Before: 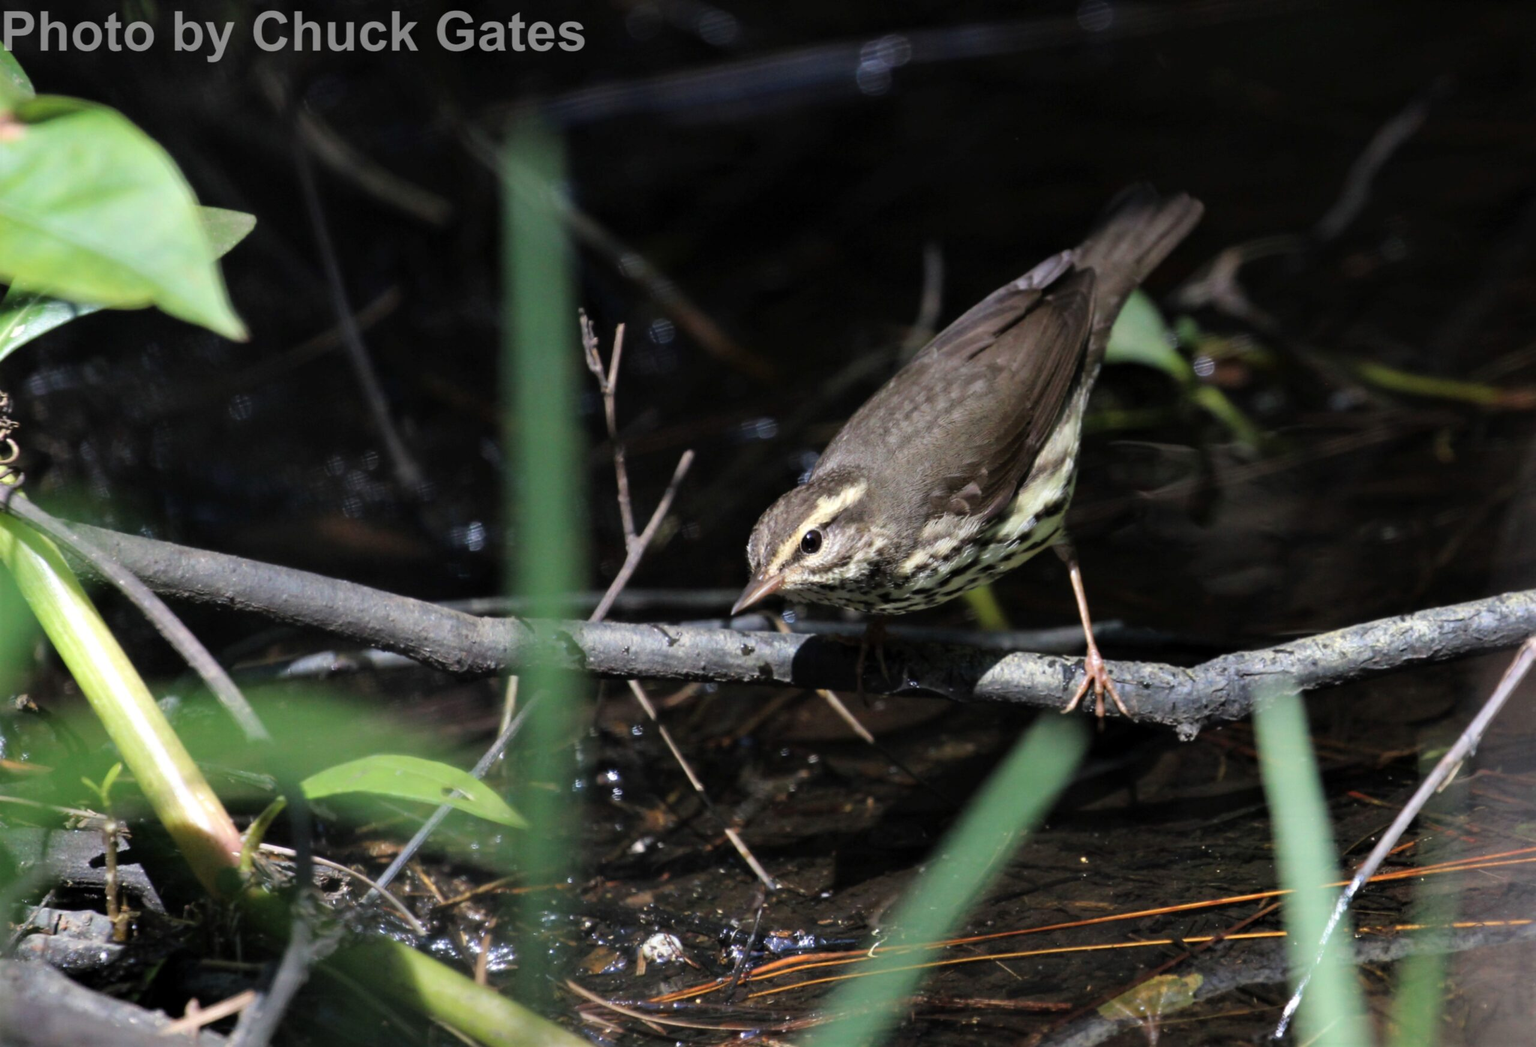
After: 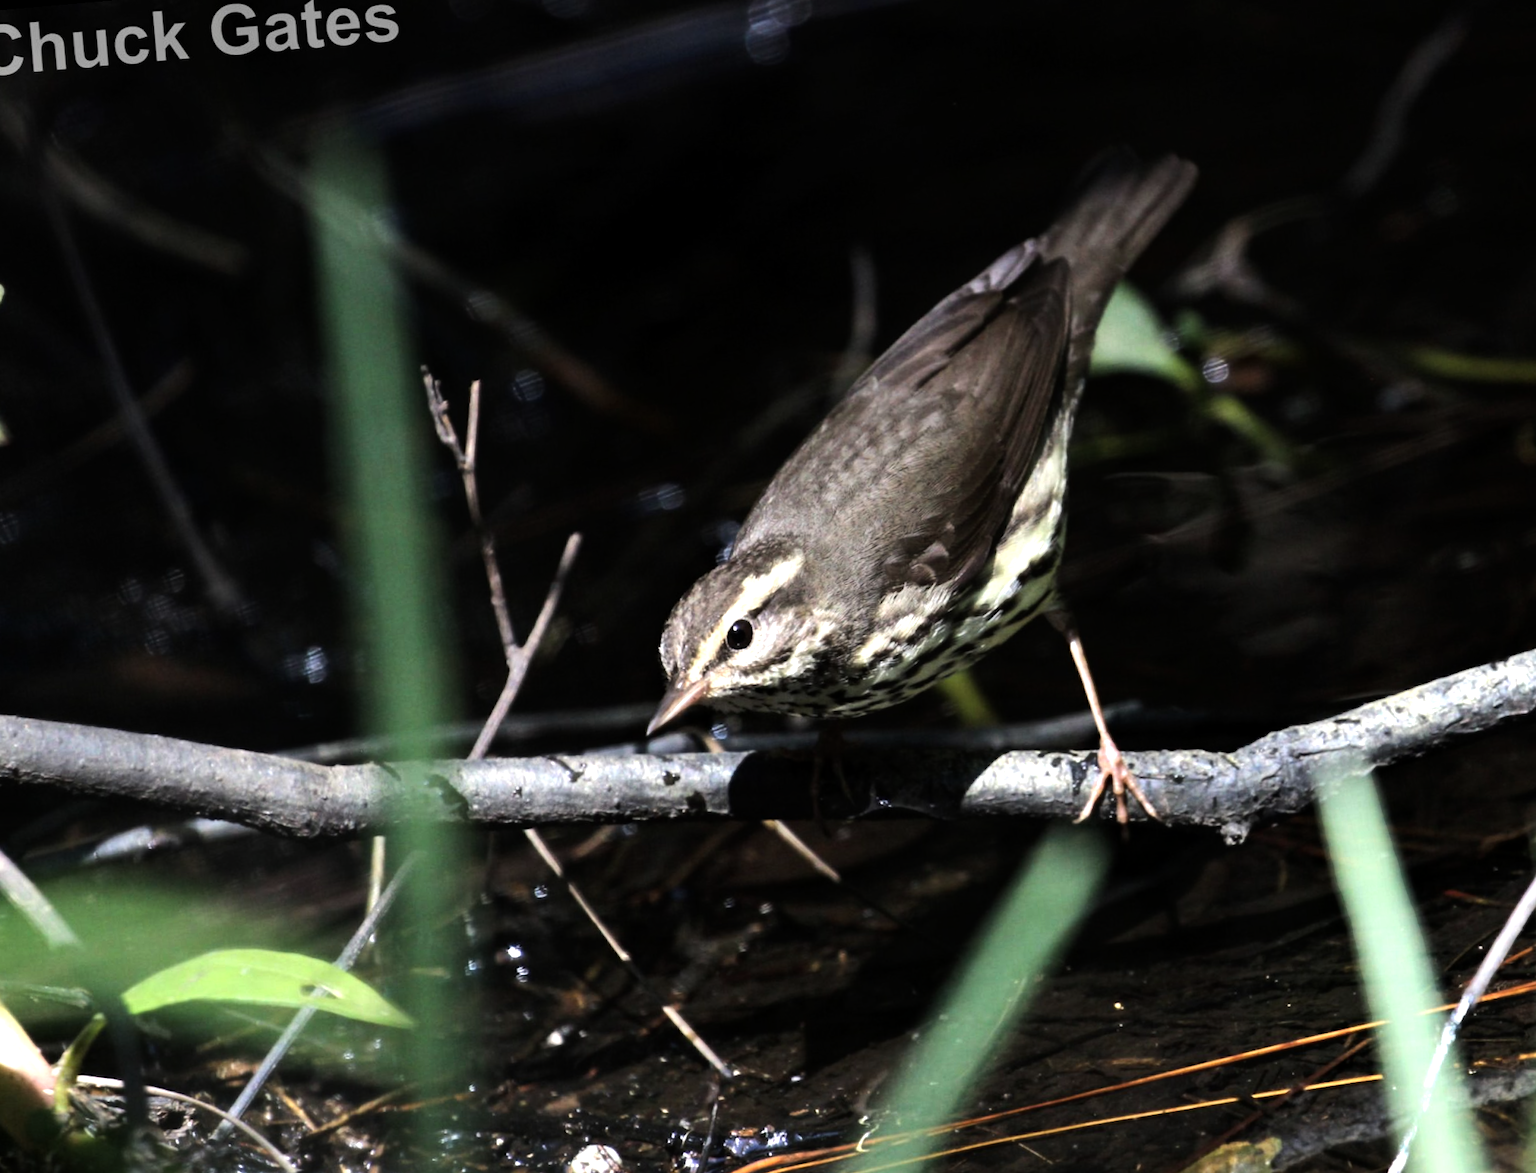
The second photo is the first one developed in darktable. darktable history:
local contrast: highlights 100%, shadows 100%, detail 120%, midtone range 0.2
crop: left 16.768%, top 8.653%, right 8.362%, bottom 12.485%
color zones: curves: ch0 [(0, 0.5) (0.143, 0.5) (0.286, 0.5) (0.429, 0.5) (0.62, 0.489) (0.714, 0.445) (0.844, 0.496) (1, 0.5)]; ch1 [(0, 0.5) (0.143, 0.5) (0.286, 0.5) (0.429, 0.5) (0.571, 0.5) (0.714, 0.523) (0.857, 0.5) (1, 0.5)]
tone equalizer: -8 EV -1.08 EV, -7 EV -1.01 EV, -6 EV -0.867 EV, -5 EV -0.578 EV, -3 EV 0.578 EV, -2 EV 0.867 EV, -1 EV 1.01 EV, +0 EV 1.08 EV, edges refinement/feathering 500, mask exposure compensation -1.57 EV, preserve details no
contrast equalizer: octaves 7, y [[0.6 ×6], [0.55 ×6], [0 ×6], [0 ×6], [0 ×6]], mix -0.3
exposure: exposure -0.072 EV, compensate highlight preservation false
rotate and perspective: rotation -4.98°, automatic cropping off
